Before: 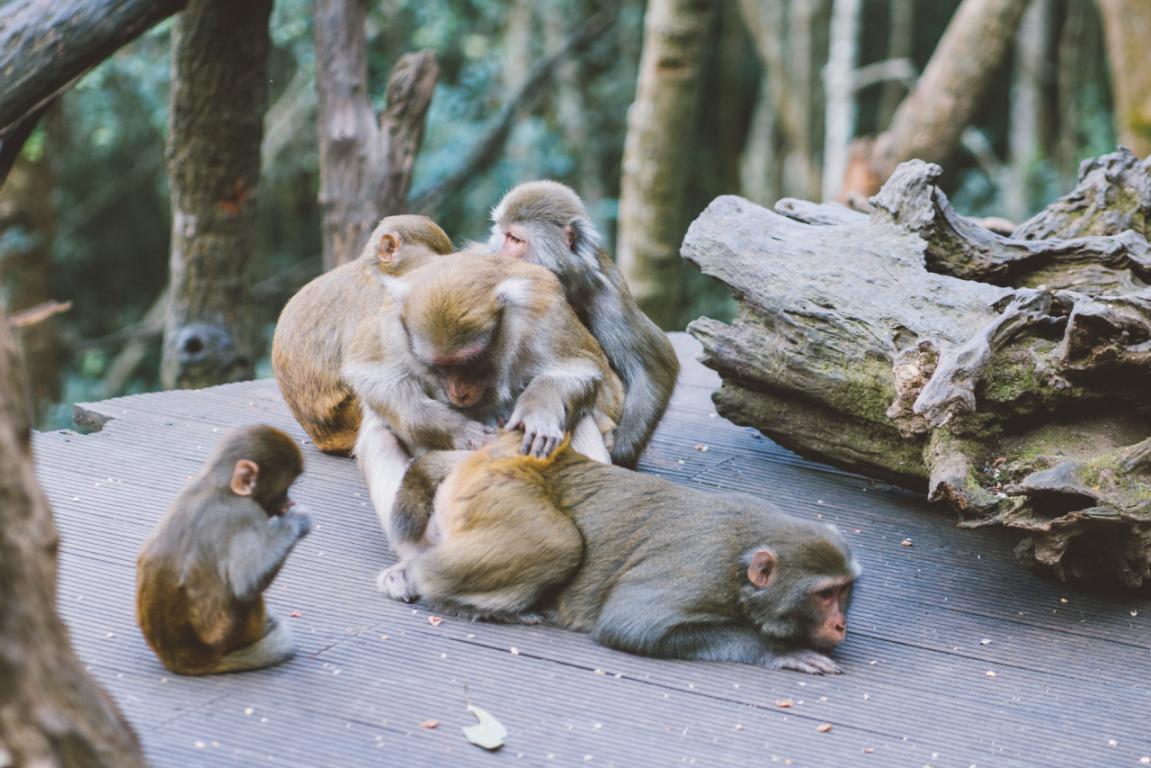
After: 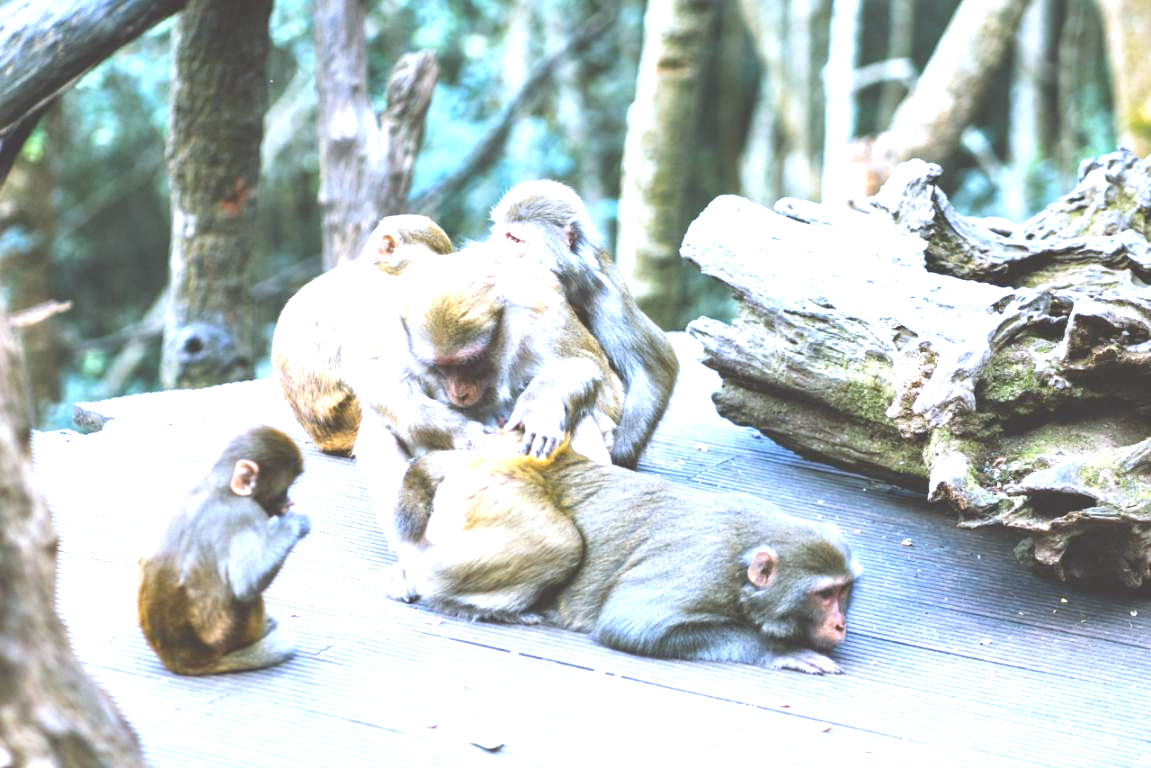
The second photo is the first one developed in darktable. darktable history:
exposure: black level correction 0, exposure 1.5 EV, compensate exposure bias true, compensate highlight preservation false
white balance: red 0.924, blue 1.095
